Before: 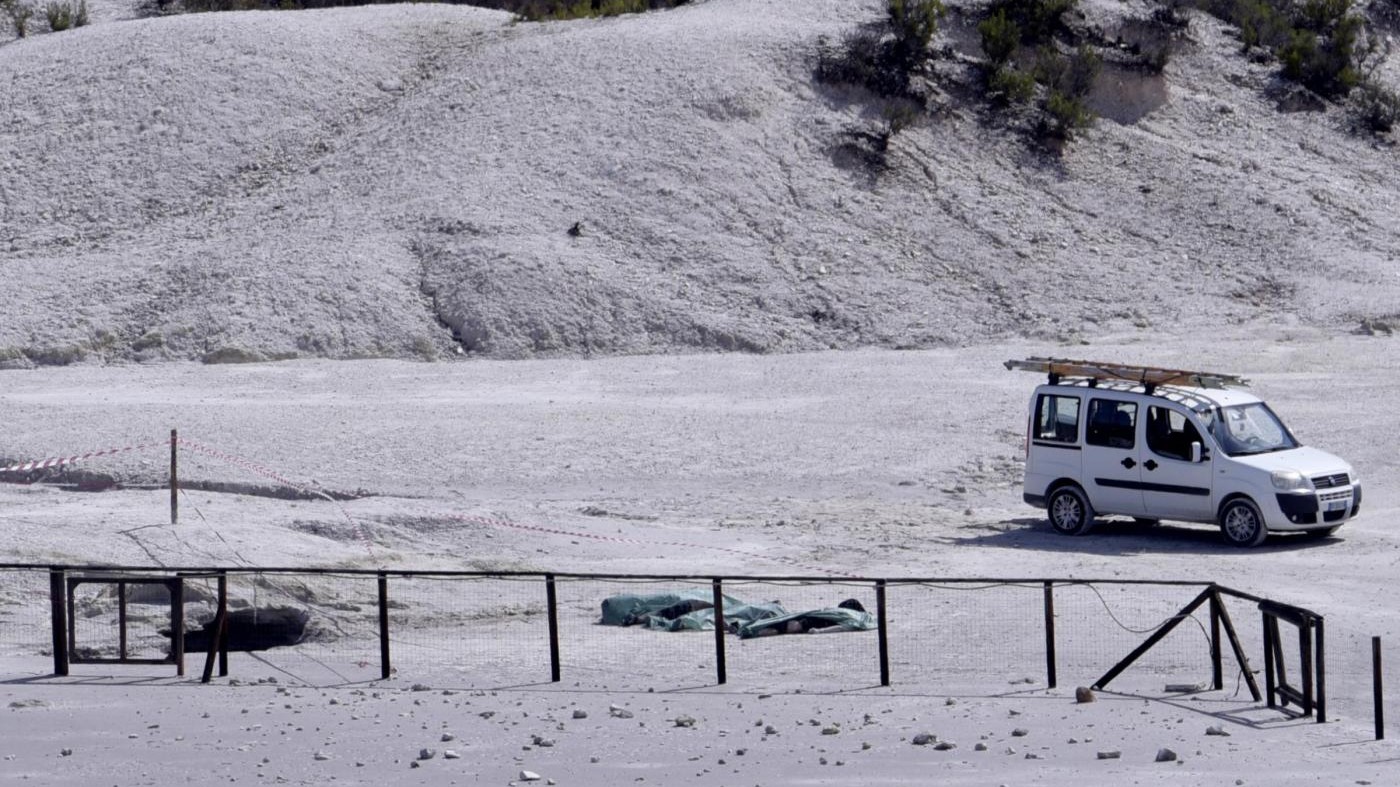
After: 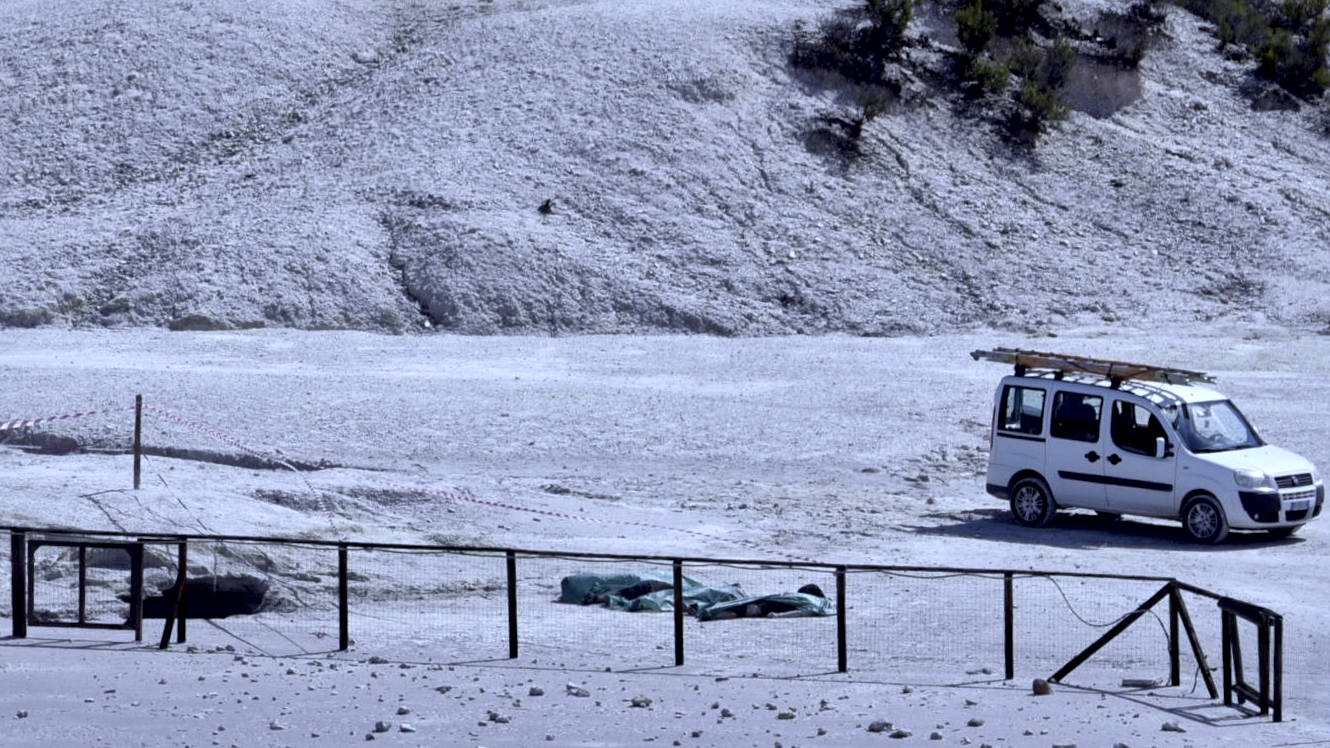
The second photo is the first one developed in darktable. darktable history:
local contrast: mode bilateral grid, contrast 25, coarseness 47, detail 151%, midtone range 0.2
white balance: red 0.931, blue 1.11
crop and rotate: angle -1.69°
